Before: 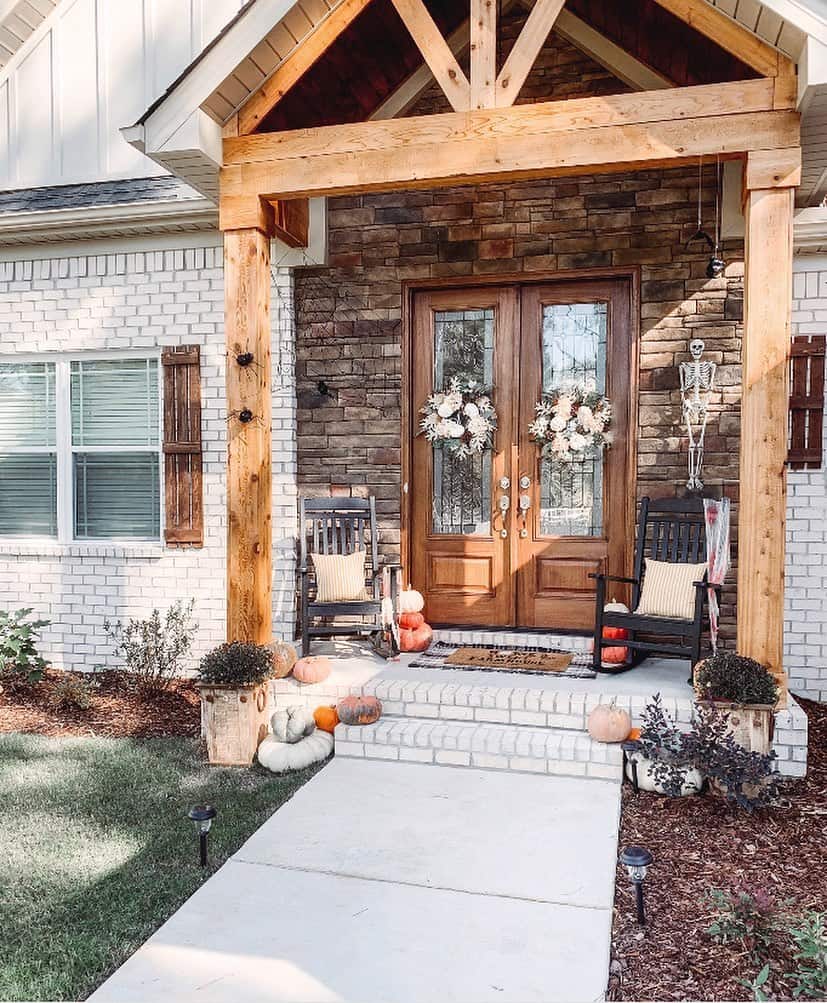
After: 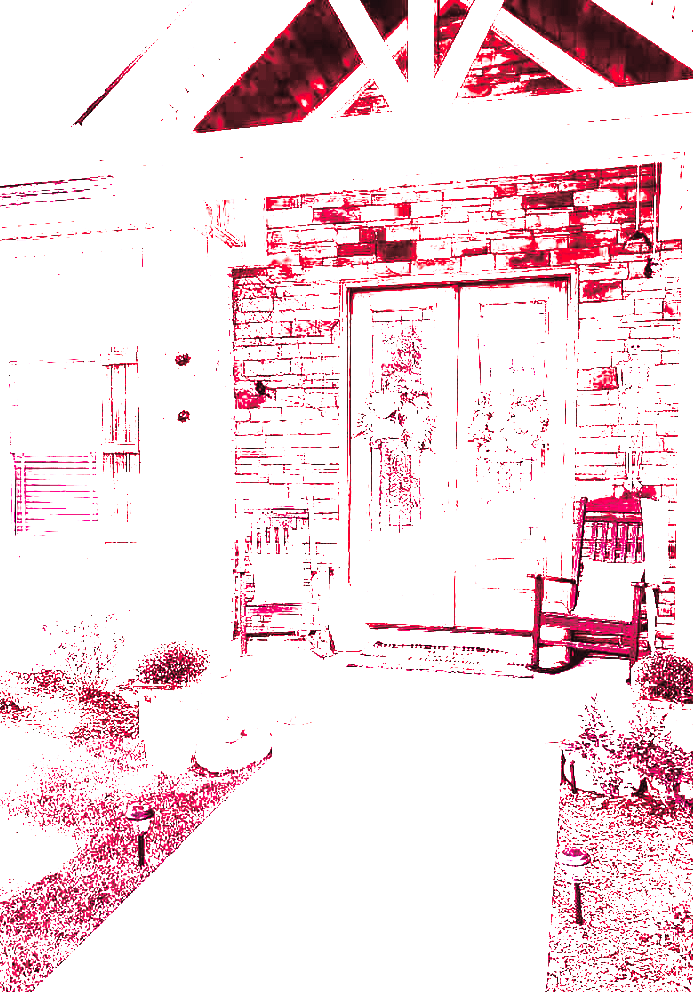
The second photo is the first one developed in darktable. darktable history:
local contrast: highlights 100%, shadows 100%, detail 120%, midtone range 0.2
split-toning: shadows › hue 360°
crop: left 7.598%, right 7.873%
tone curve: curves: ch0 [(0, 0.013) (0.198, 0.175) (0.512, 0.582) (0.625, 0.754) (0.81, 0.934) (1, 1)], color space Lab, linked channels, preserve colors none
white balance: red 4.26, blue 1.802
color balance: lift [1.016, 0.983, 1, 1.017], gamma [0.78, 1.018, 1.043, 0.957], gain [0.786, 1.063, 0.937, 1.017], input saturation 118.26%, contrast 13.43%, contrast fulcrum 21.62%, output saturation 82.76%
